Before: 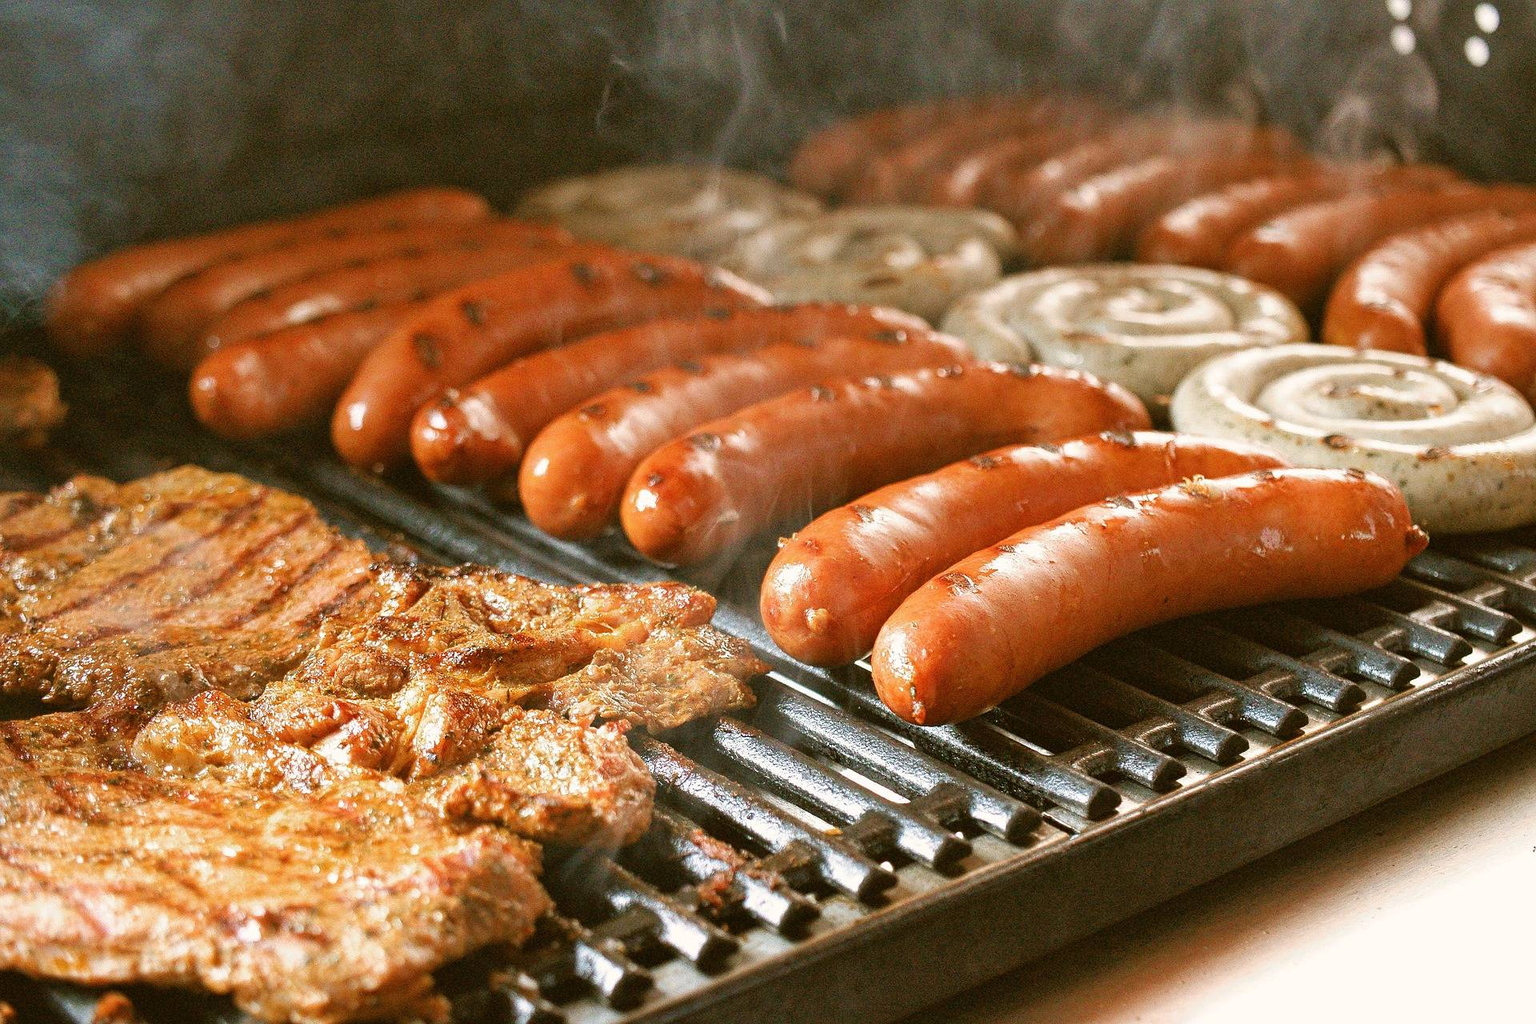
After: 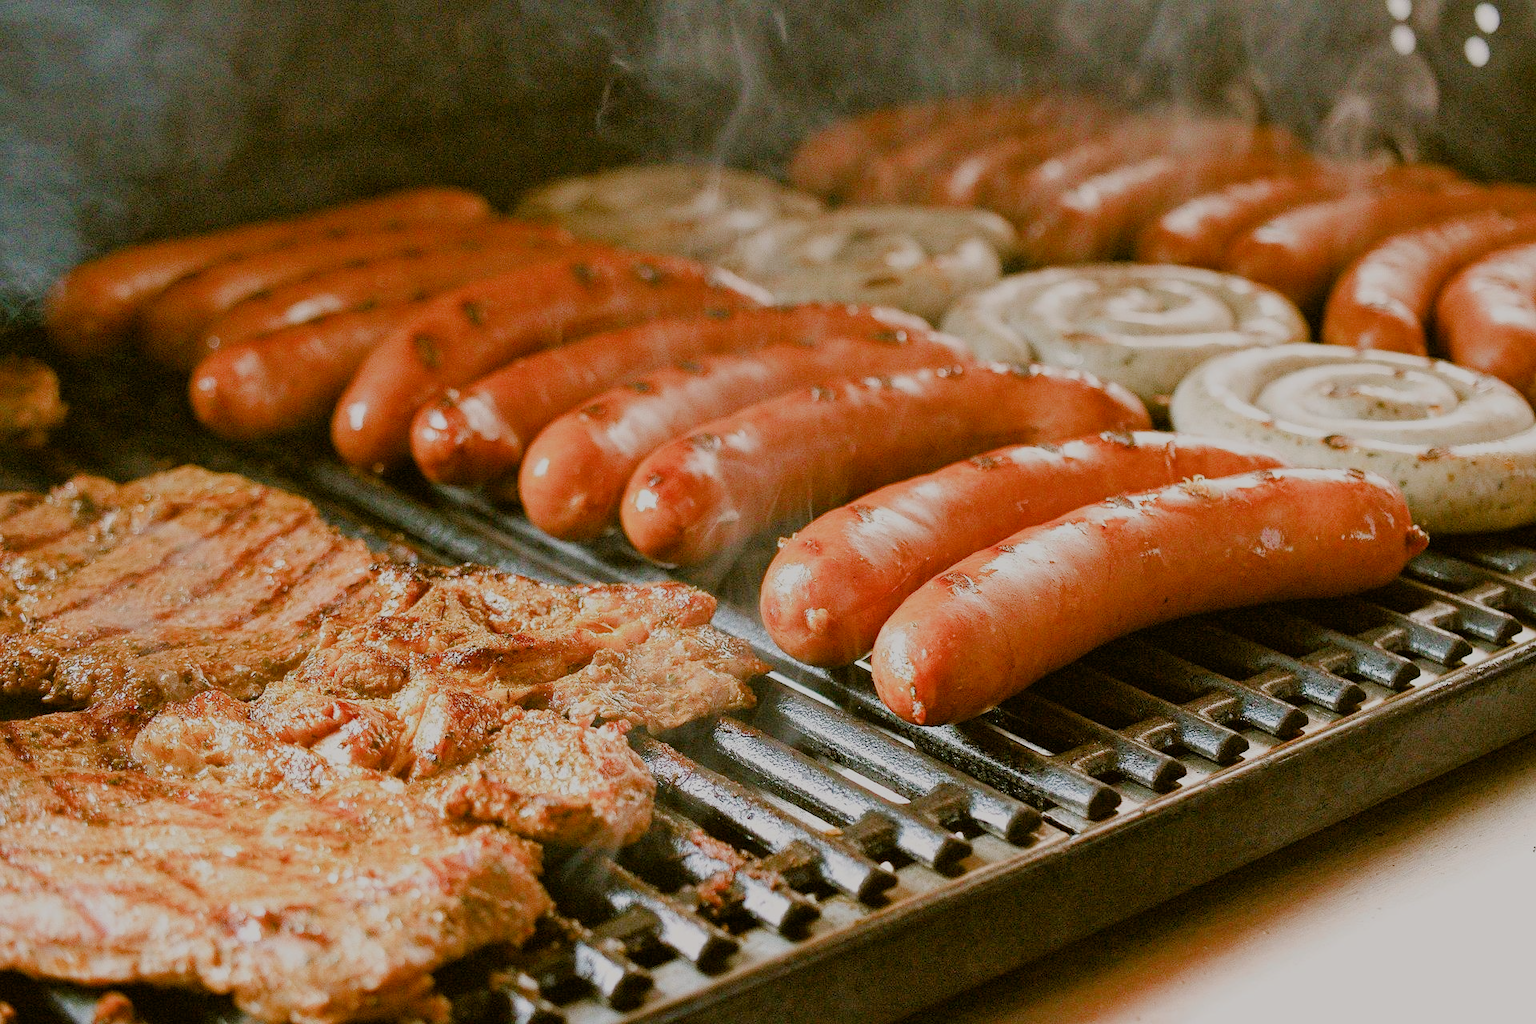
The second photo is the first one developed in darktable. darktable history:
filmic rgb: black relative exposure -6.98 EV, white relative exposure 5.63 EV, hardness 2.86
color balance rgb: shadows lift › chroma 1%, shadows lift › hue 113°, highlights gain › chroma 0.2%, highlights gain › hue 333°, perceptual saturation grading › global saturation 20%, perceptual saturation grading › highlights -50%, perceptual saturation grading › shadows 25%, contrast -10%
